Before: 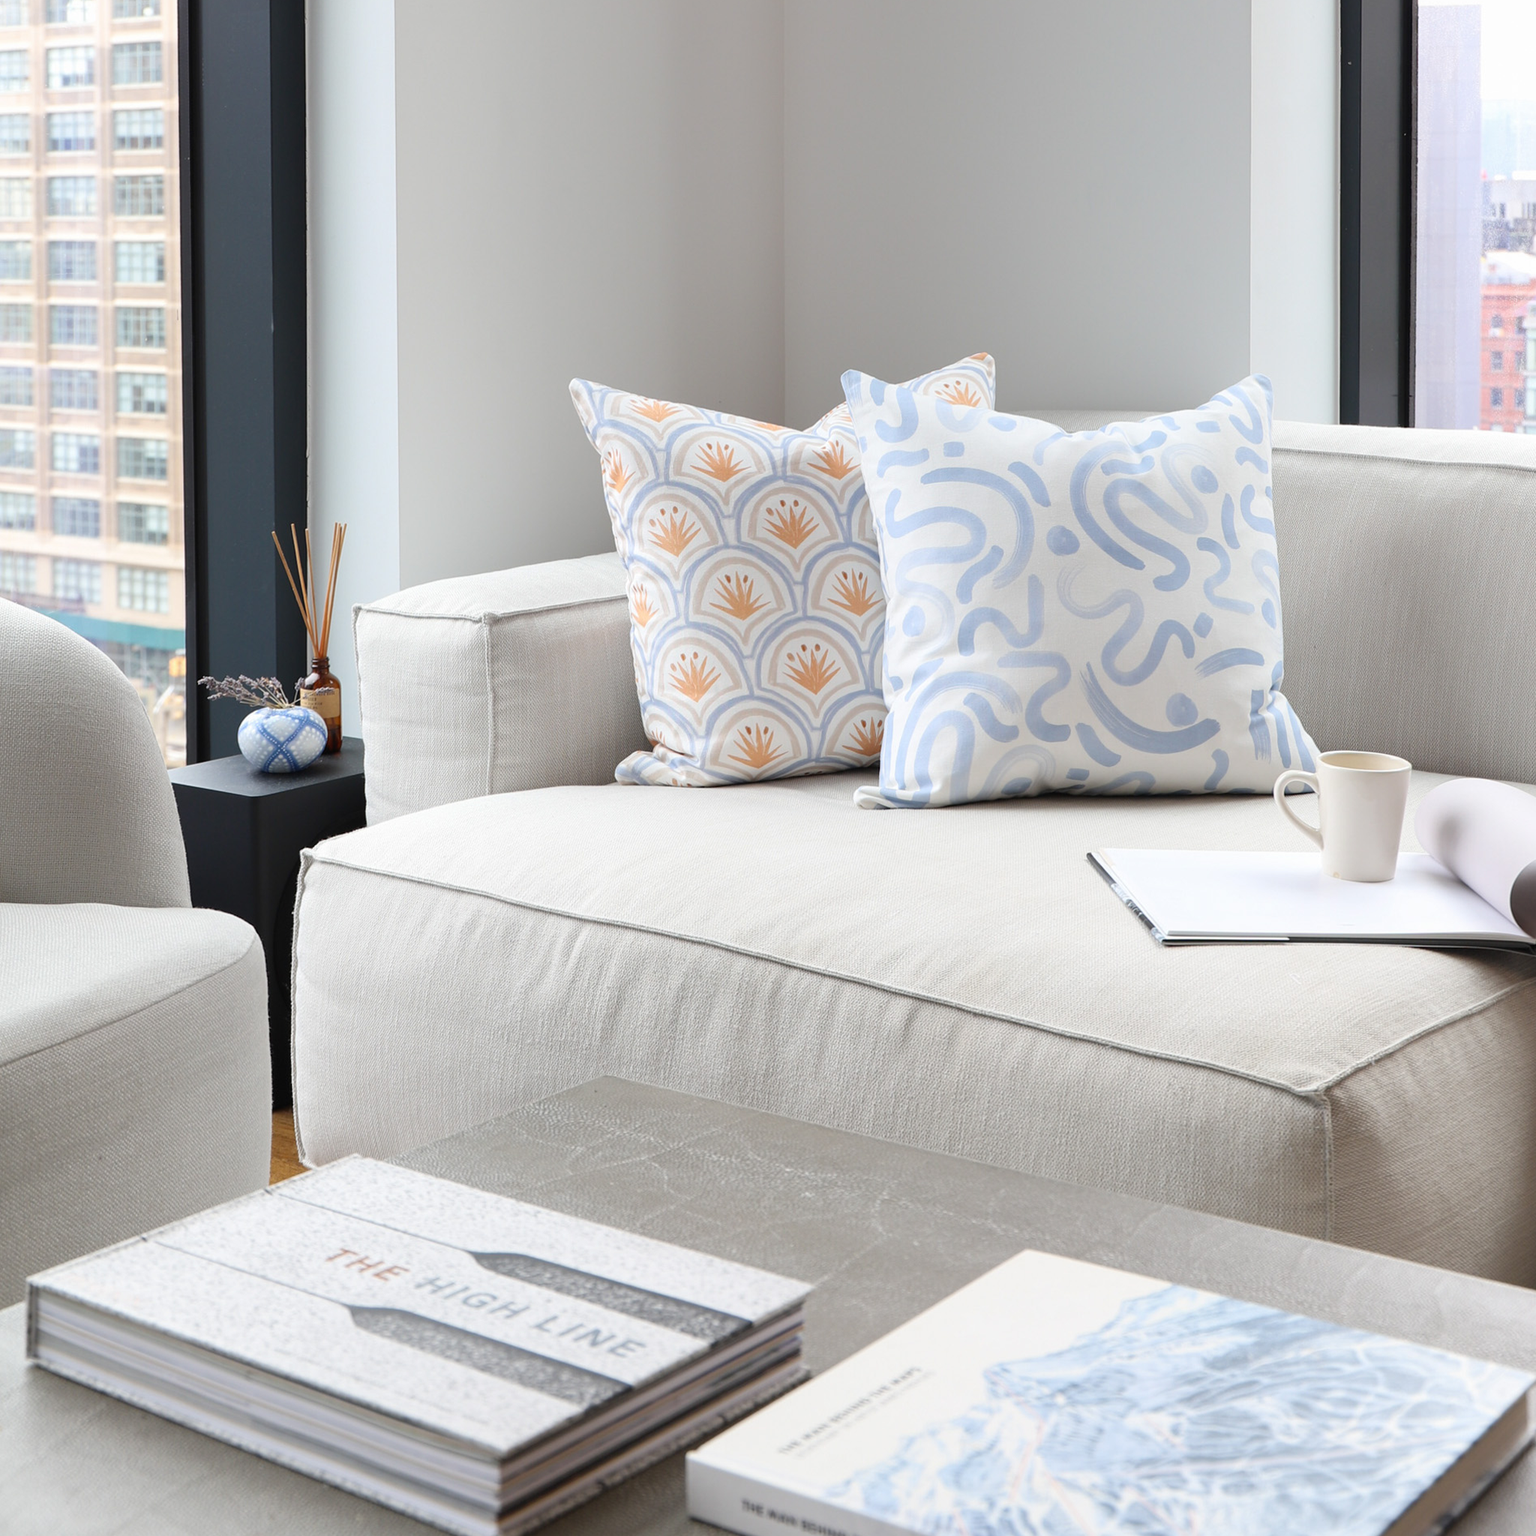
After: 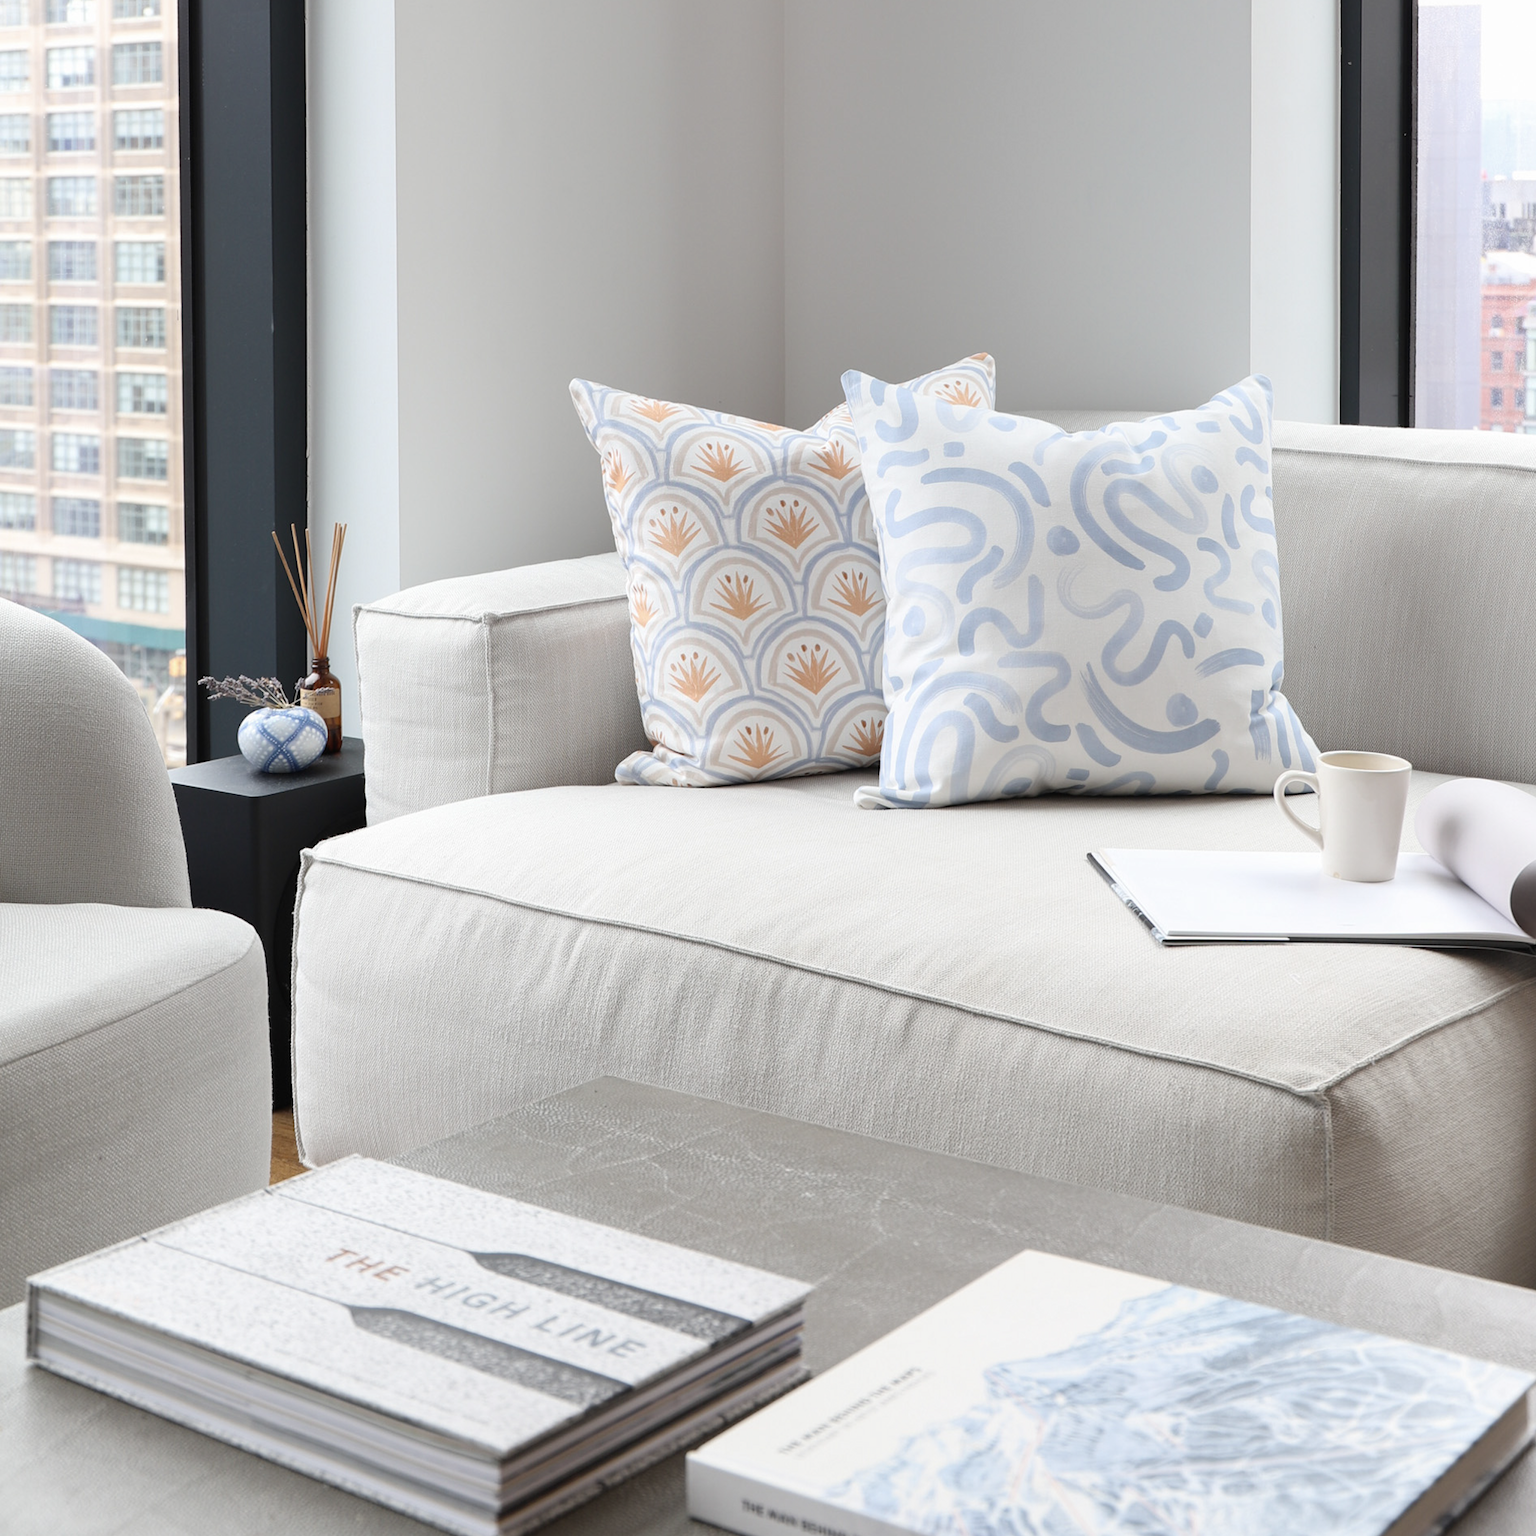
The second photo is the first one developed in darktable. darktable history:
contrast brightness saturation: contrast 0.055, brightness -0.006, saturation -0.226
